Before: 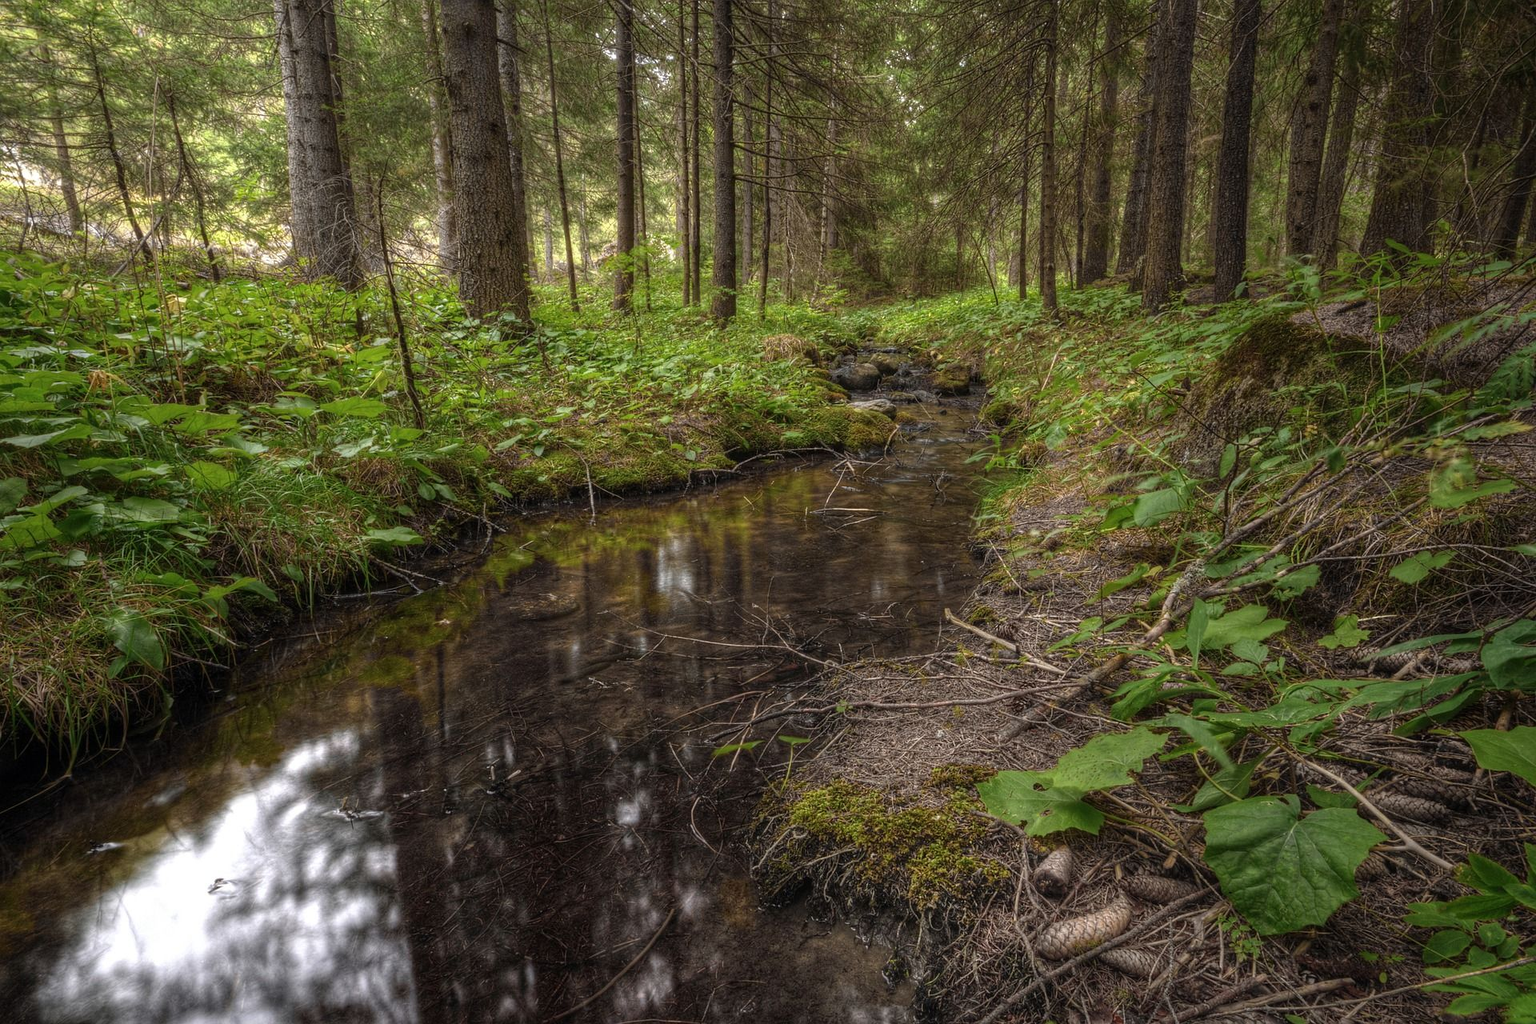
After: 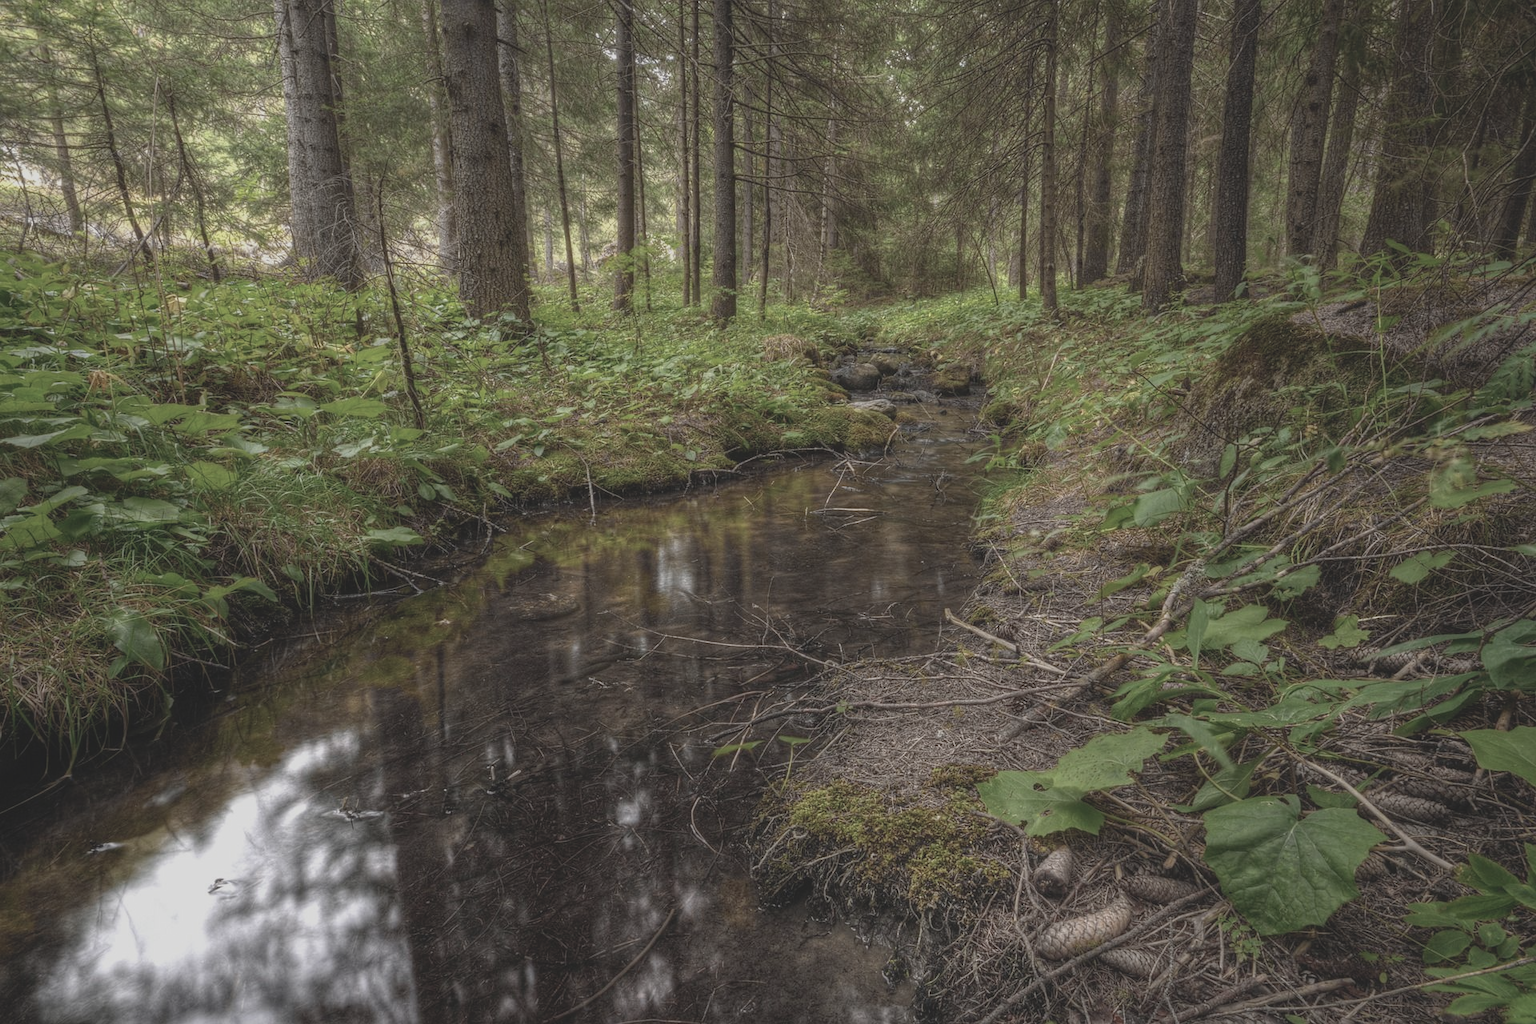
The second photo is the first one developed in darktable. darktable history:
contrast brightness saturation: contrast -0.263, saturation -0.446
